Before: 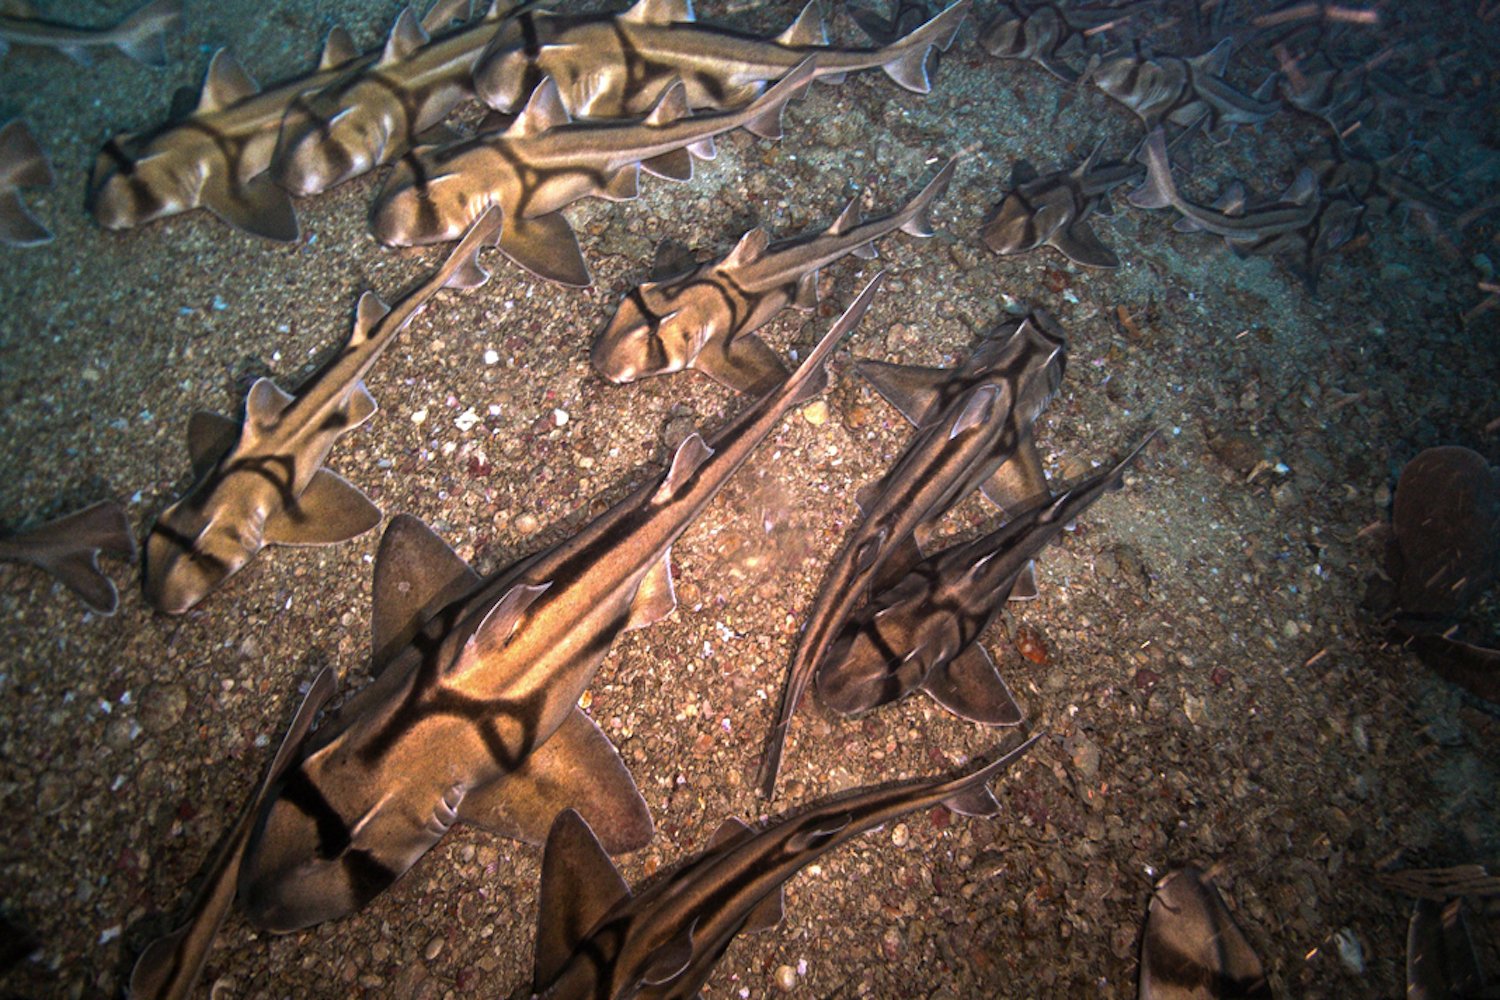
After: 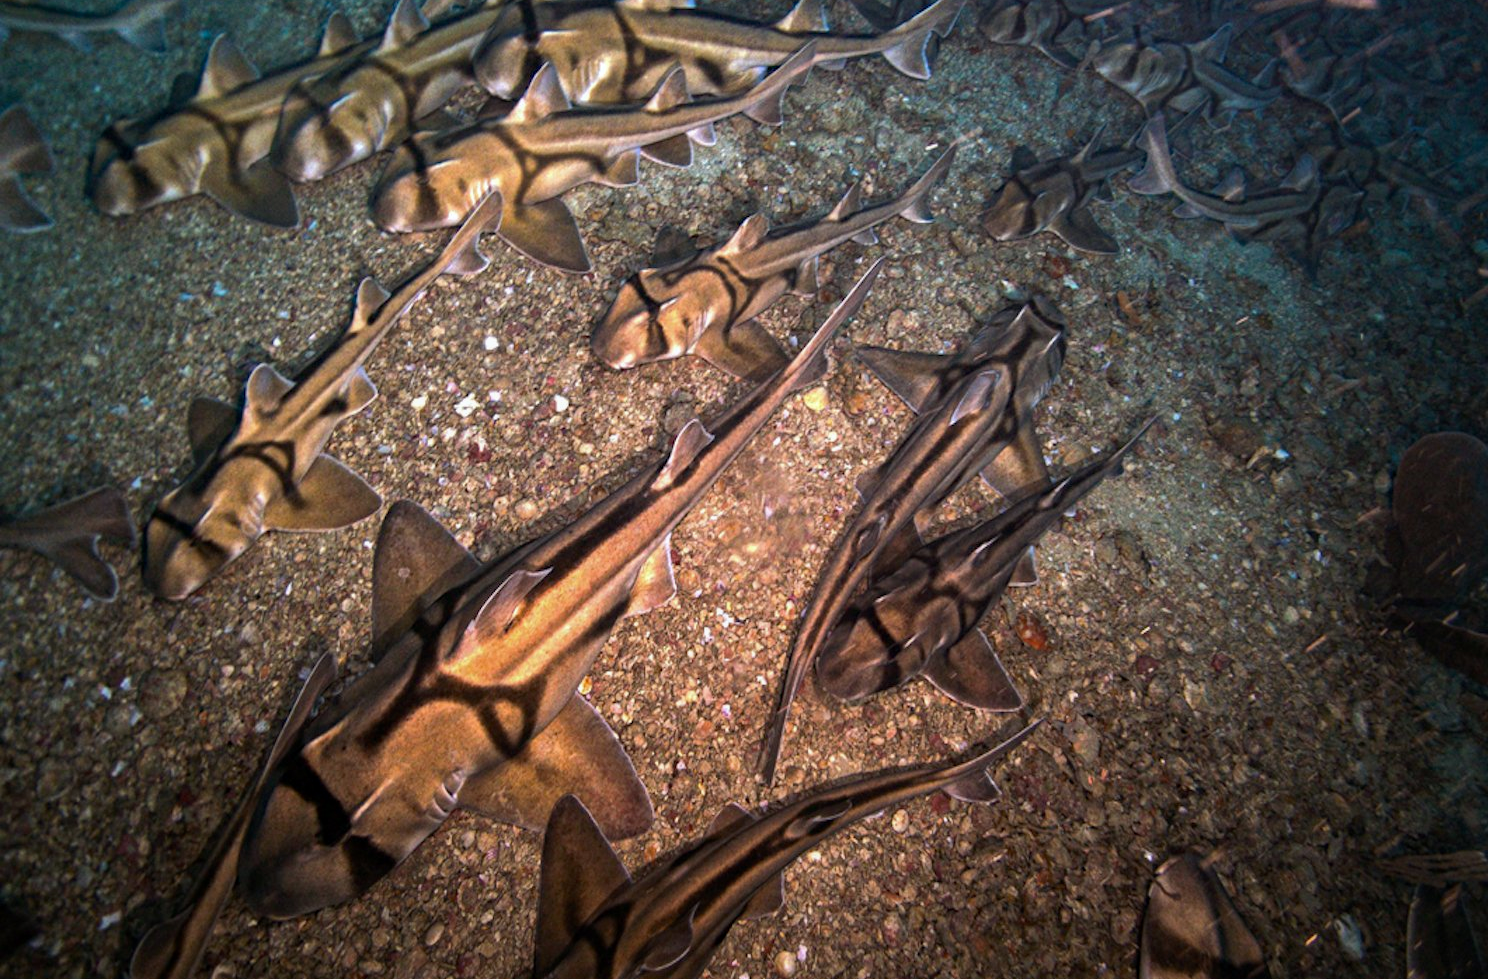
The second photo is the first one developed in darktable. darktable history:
haze removal: compatibility mode true, adaptive false
shadows and highlights: shadows -20.06, white point adjustment -1.98, highlights -35.11
crop: top 1.499%, right 0.101%
